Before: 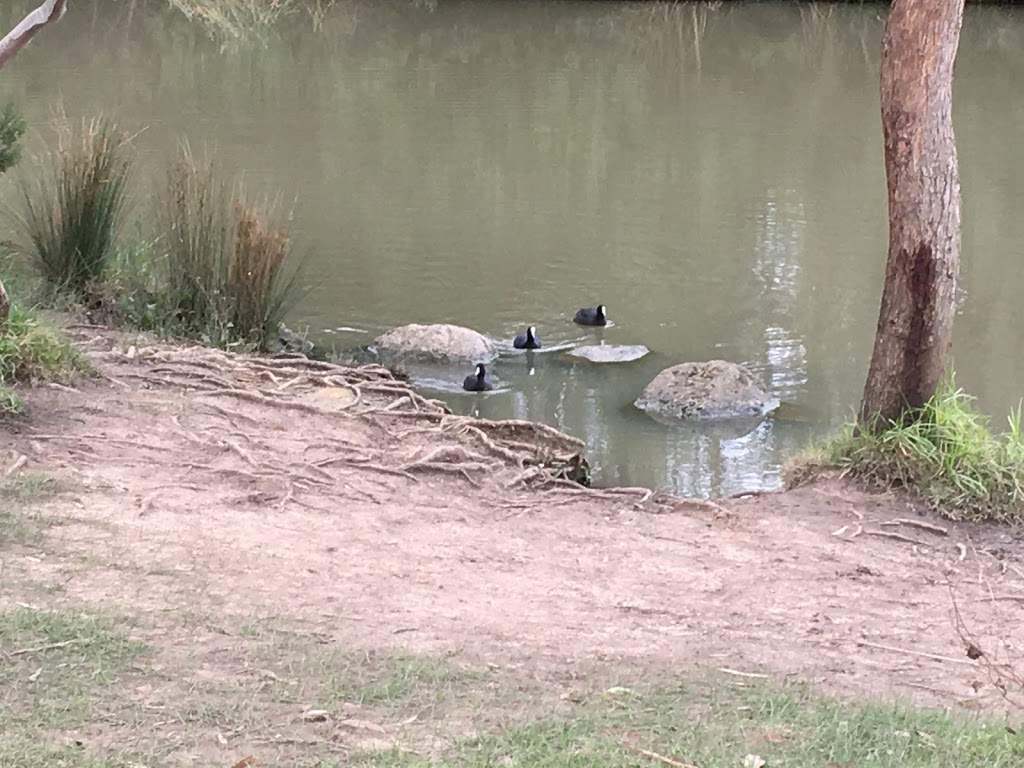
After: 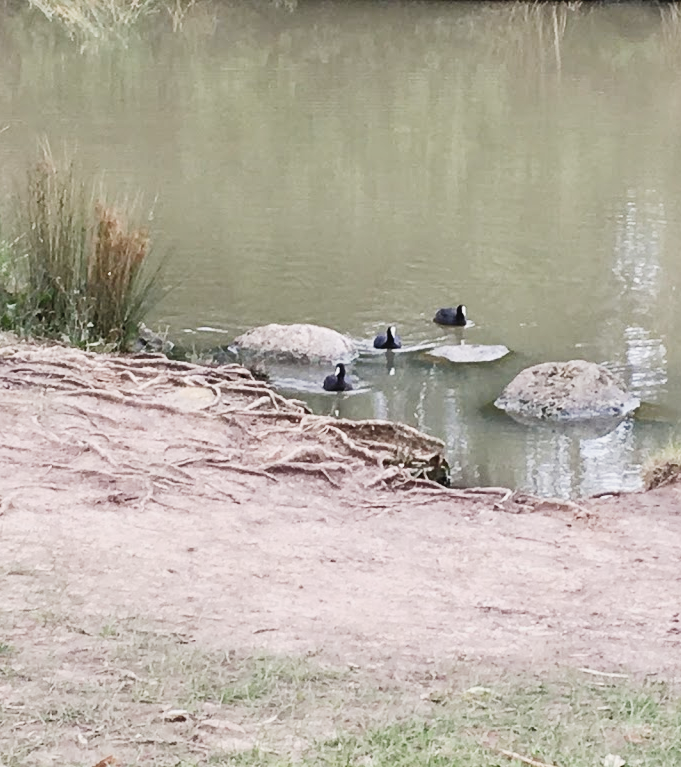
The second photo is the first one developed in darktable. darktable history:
tone curve: curves: ch0 [(0, 0.039) (0.113, 0.081) (0.204, 0.204) (0.498, 0.608) (0.709, 0.819) (0.984, 0.961)]; ch1 [(0, 0) (0.172, 0.123) (0.317, 0.272) (0.414, 0.382) (0.476, 0.479) (0.505, 0.501) (0.528, 0.54) (0.618, 0.647) (0.709, 0.764) (1, 1)]; ch2 [(0, 0) (0.411, 0.424) (0.492, 0.502) (0.521, 0.513) (0.537, 0.57) (0.686, 0.638) (1, 1)], preserve colors none
crop and rotate: left 13.753%, right 19.696%
exposure: black level correction -0.003, exposure 0.042 EV, compensate highlight preservation false
shadows and highlights: low approximation 0.01, soften with gaussian
